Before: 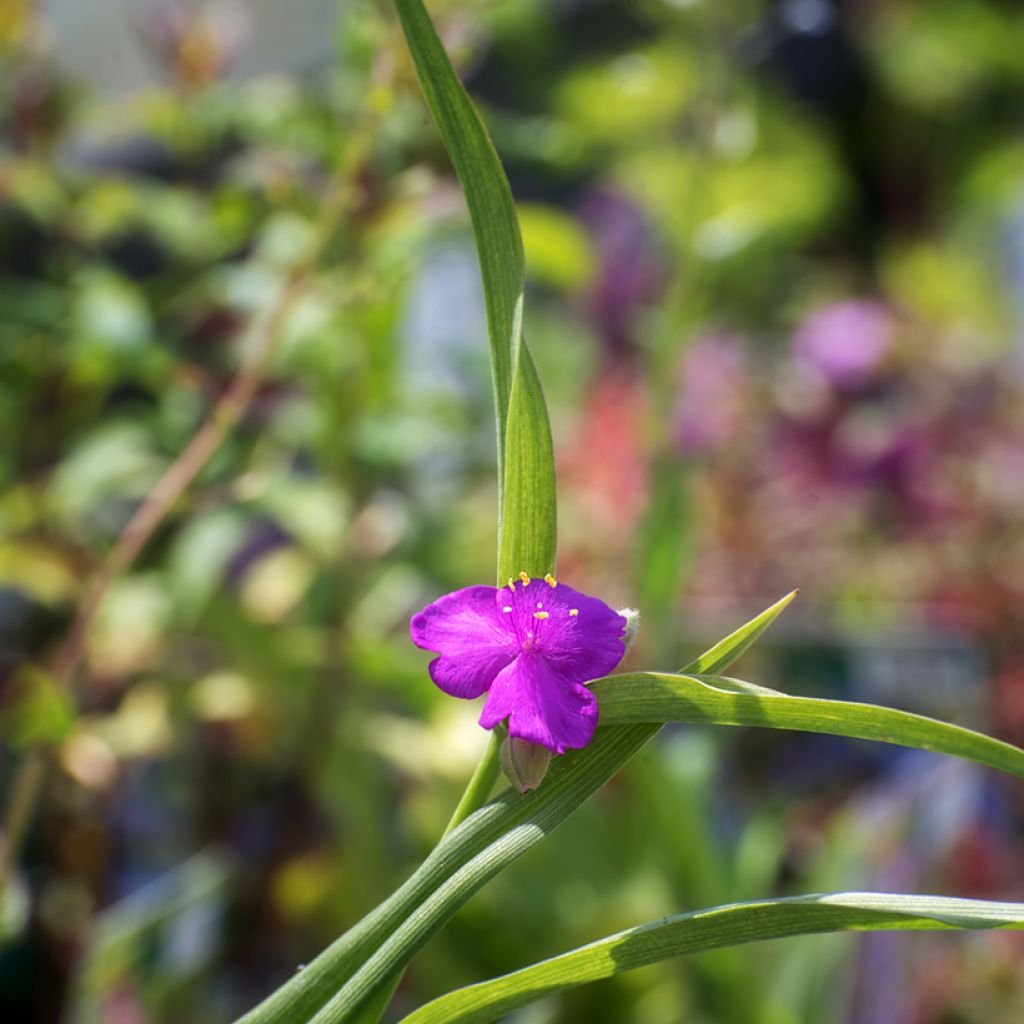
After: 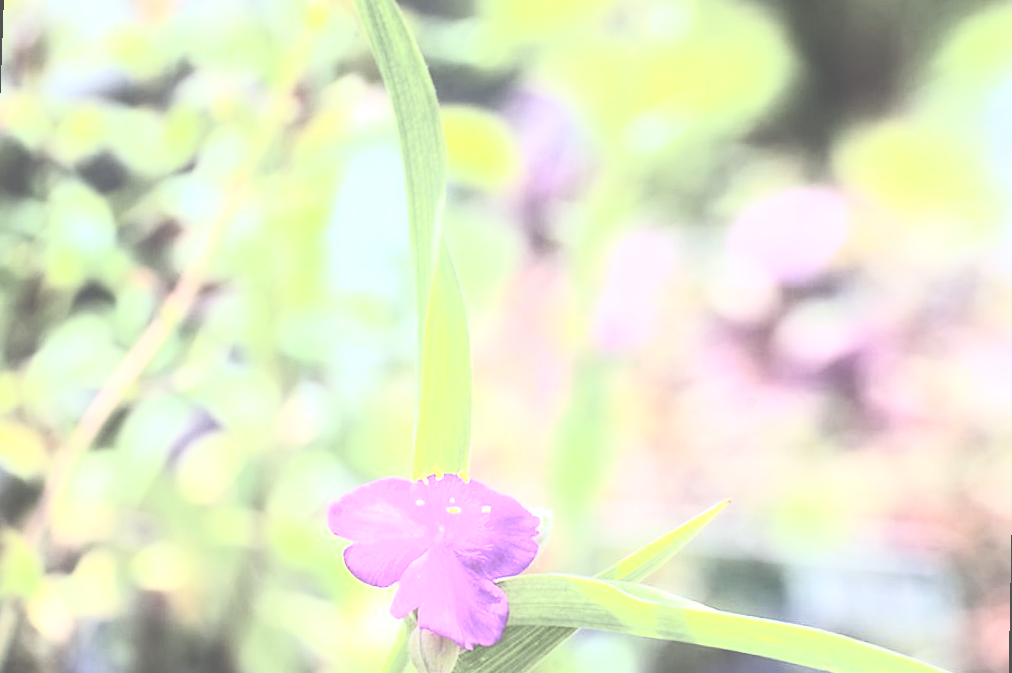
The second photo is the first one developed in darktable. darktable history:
crop: top 5.667%, bottom 17.637%
rotate and perspective: rotation 1.69°, lens shift (vertical) -0.023, lens shift (horizontal) -0.291, crop left 0.025, crop right 0.988, crop top 0.092, crop bottom 0.842
exposure: black level correction -0.023, exposure 1.397 EV, compensate highlight preservation false
white balance: red 0.925, blue 1.046
contrast brightness saturation: contrast 0.57, brightness 0.57, saturation -0.34
